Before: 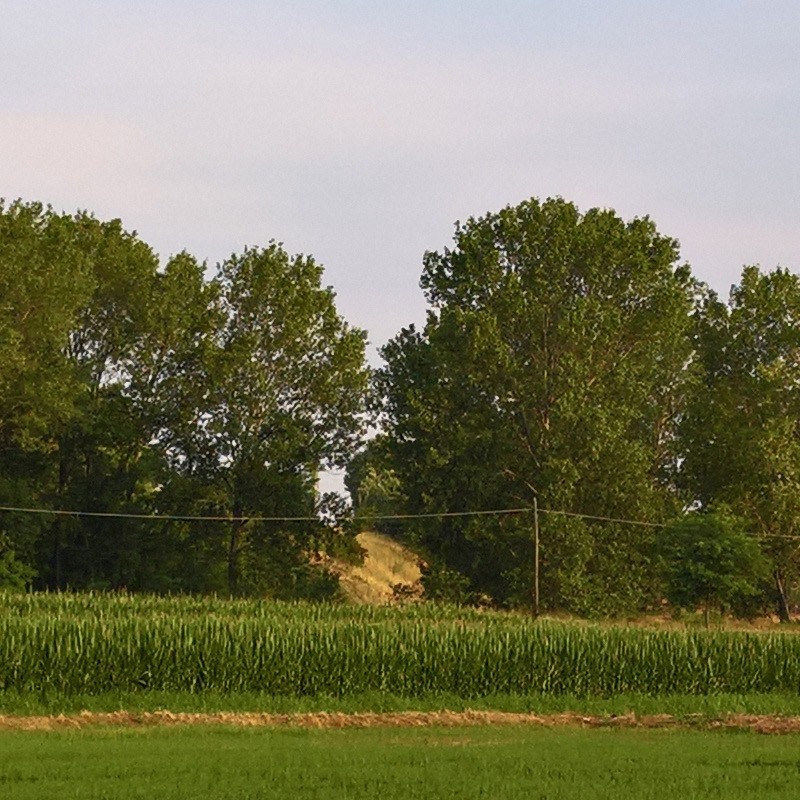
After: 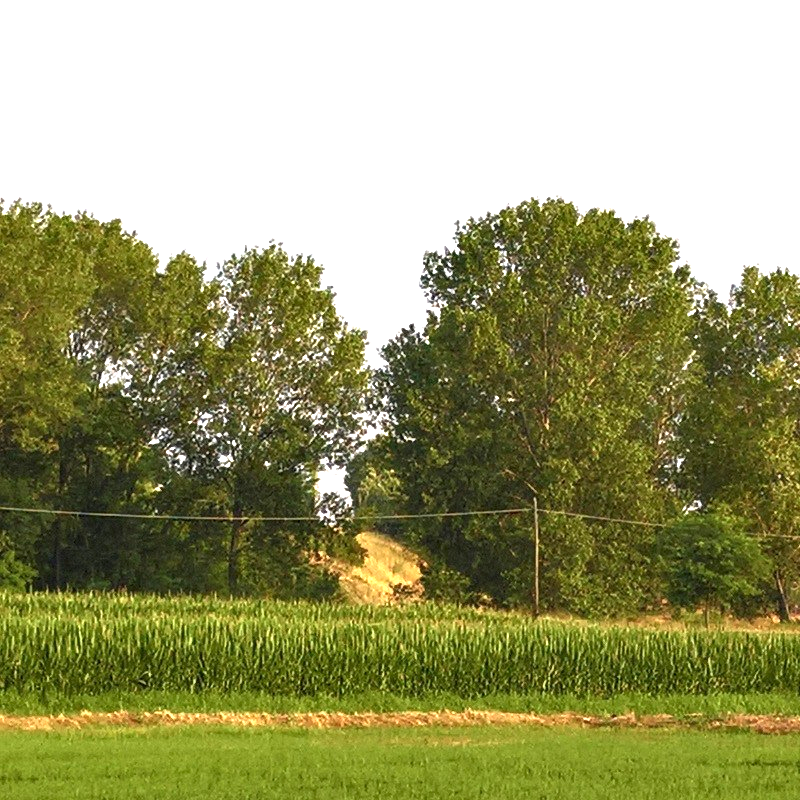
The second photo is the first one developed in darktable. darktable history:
exposure: black level correction 0, exposure 1.199 EV, compensate highlight preservation false
local contrast: highlights 103%, shadows 103%, detail 119%, midtone range 0.2
